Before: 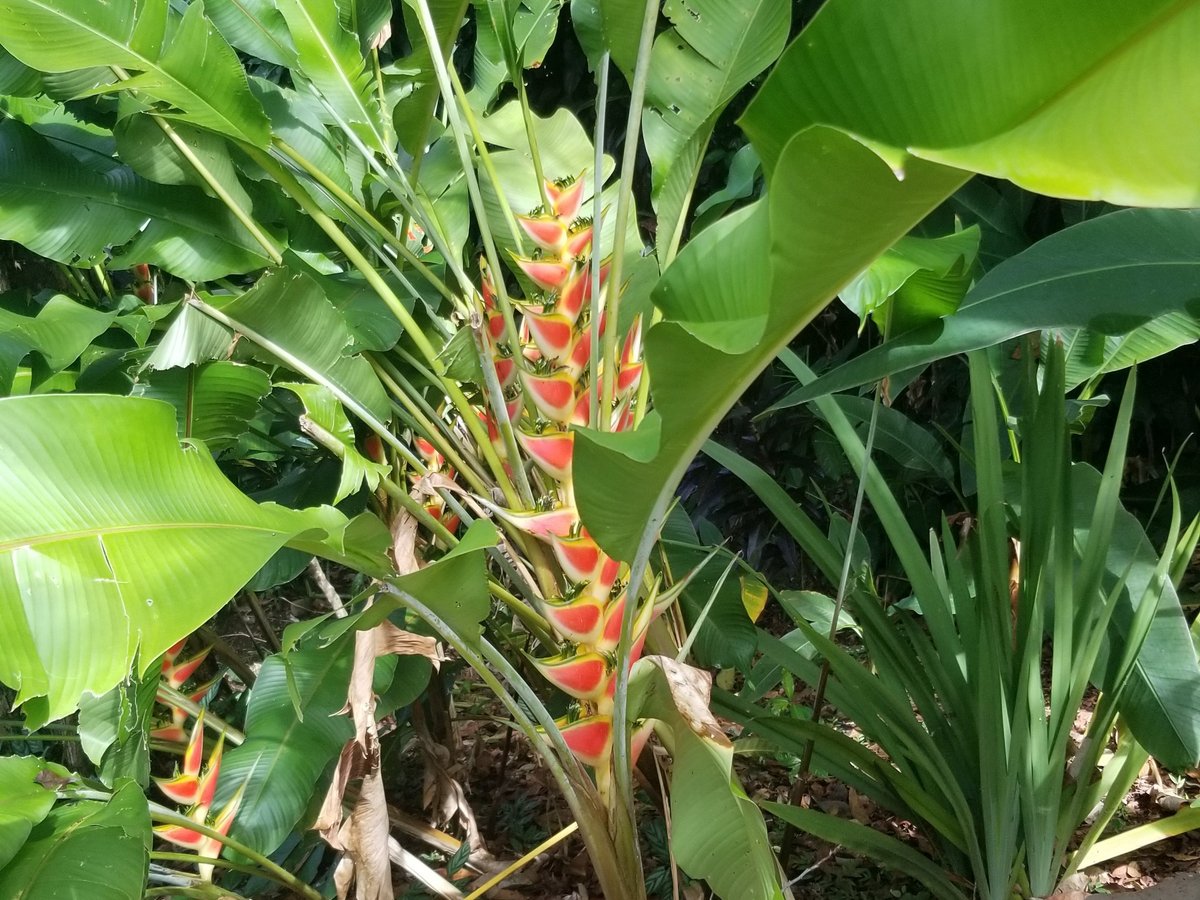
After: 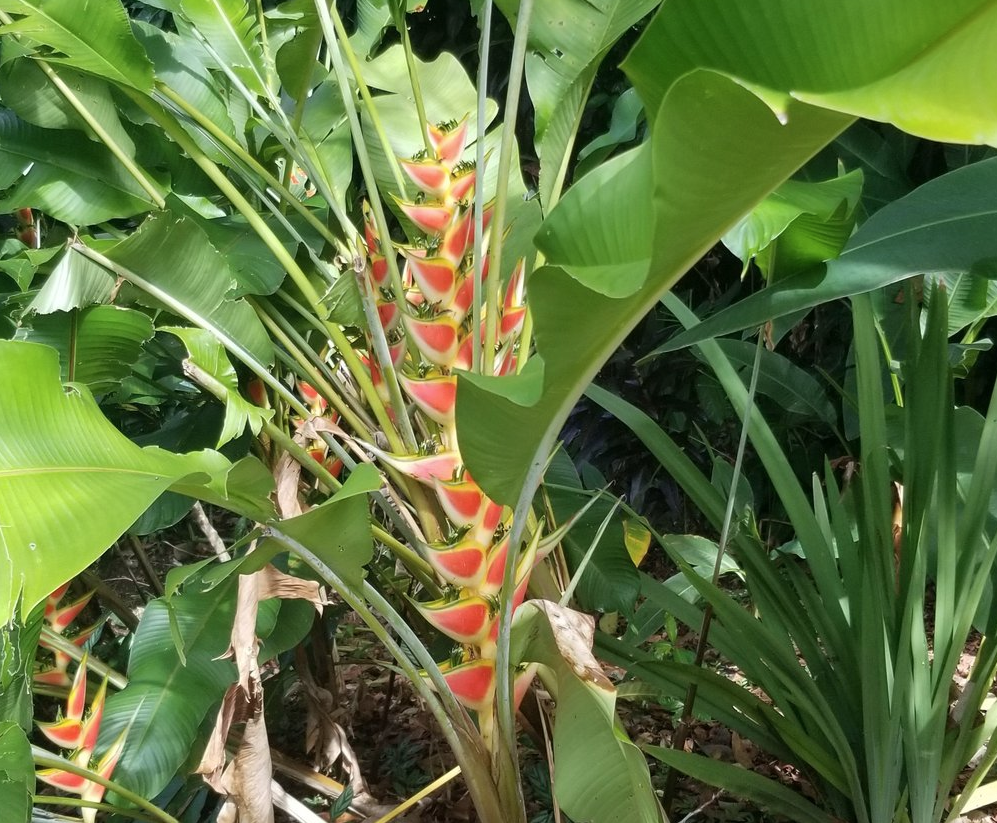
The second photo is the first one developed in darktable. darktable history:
contrast brightness saturation: saturation -0.06
crop: left 9.77%, top 6.226%, right 7.078%, bottom 2.27%
